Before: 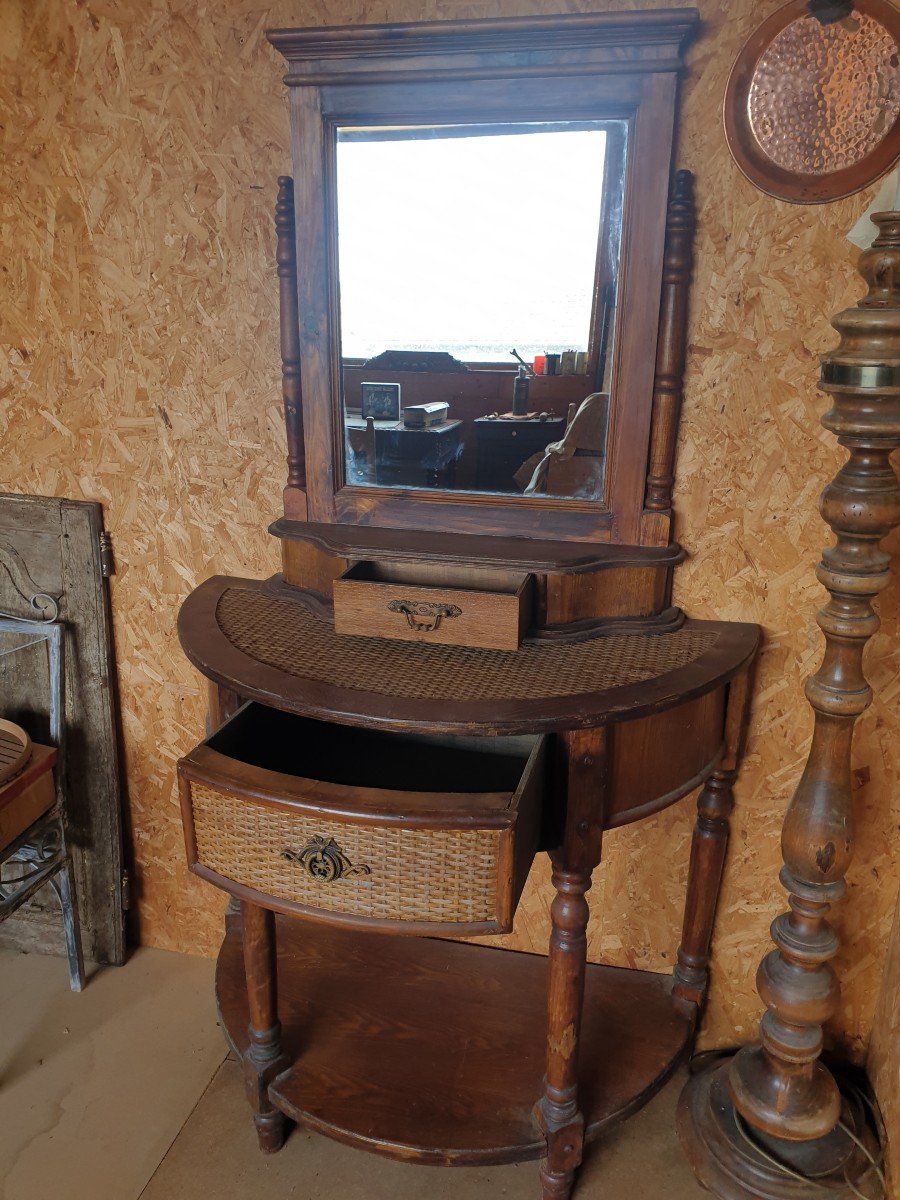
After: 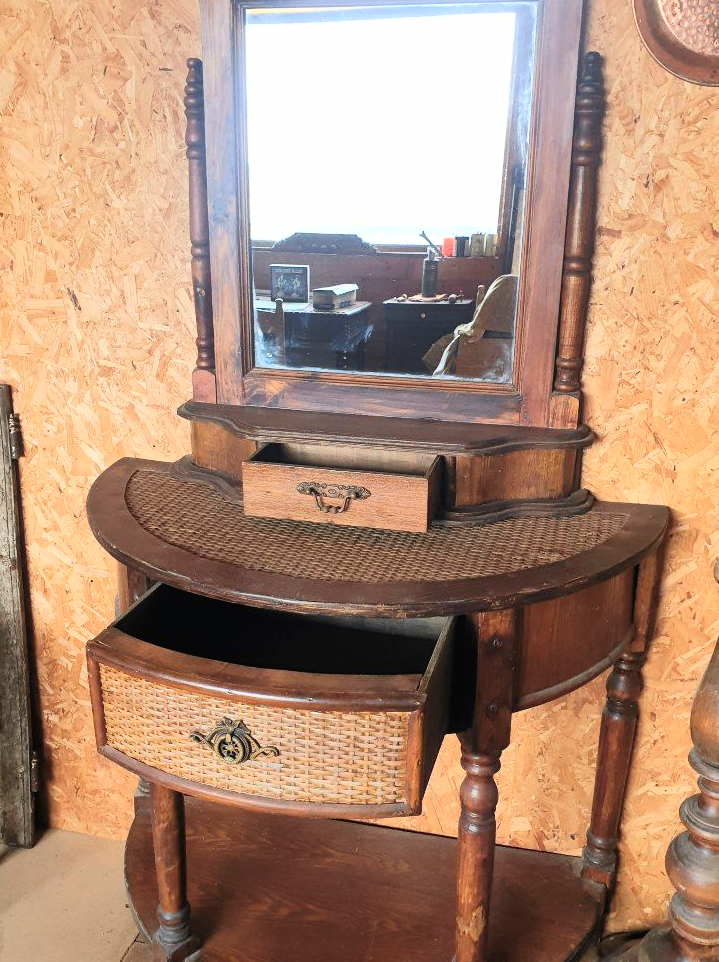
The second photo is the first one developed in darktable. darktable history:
crop and rotate: left 10.134%, top 9.871%, right 9.913%, bottom 9.913%
tone curve: curves: ch0 [(0, 0.013) (0.054, 0.018) (0.205, 0.191) (0.289, 0.292) (0.39, 0.424) (0.493, 0.551) (0.666, 0.743) (0.795, 0.841) (1, 0.998)]; ch1 [(0, 0) (0.385, 0.343) (0.439, 0.415) (0.494, 0.495) (0.501, 0.501) (0.51, 0.509) (0.54, 0.552) (0.586, 0.614) (0.66, 0.706) (0.783, 0.804) (1, 1)]; ch2 [(0, 0) (0.32, 0.281) (0.403, 0.399) (0.441, 0.428) (0.47, 0.469) (0.498, 0.496) (0.524, 0.538) (0.566, 0.579) (0.633, 0.665) (0.7, 0.711) (1, 1)], color space Lab, independent channels, preserve colors none
contrast brightness saturation: contrast 0.374, brightness 0.52
